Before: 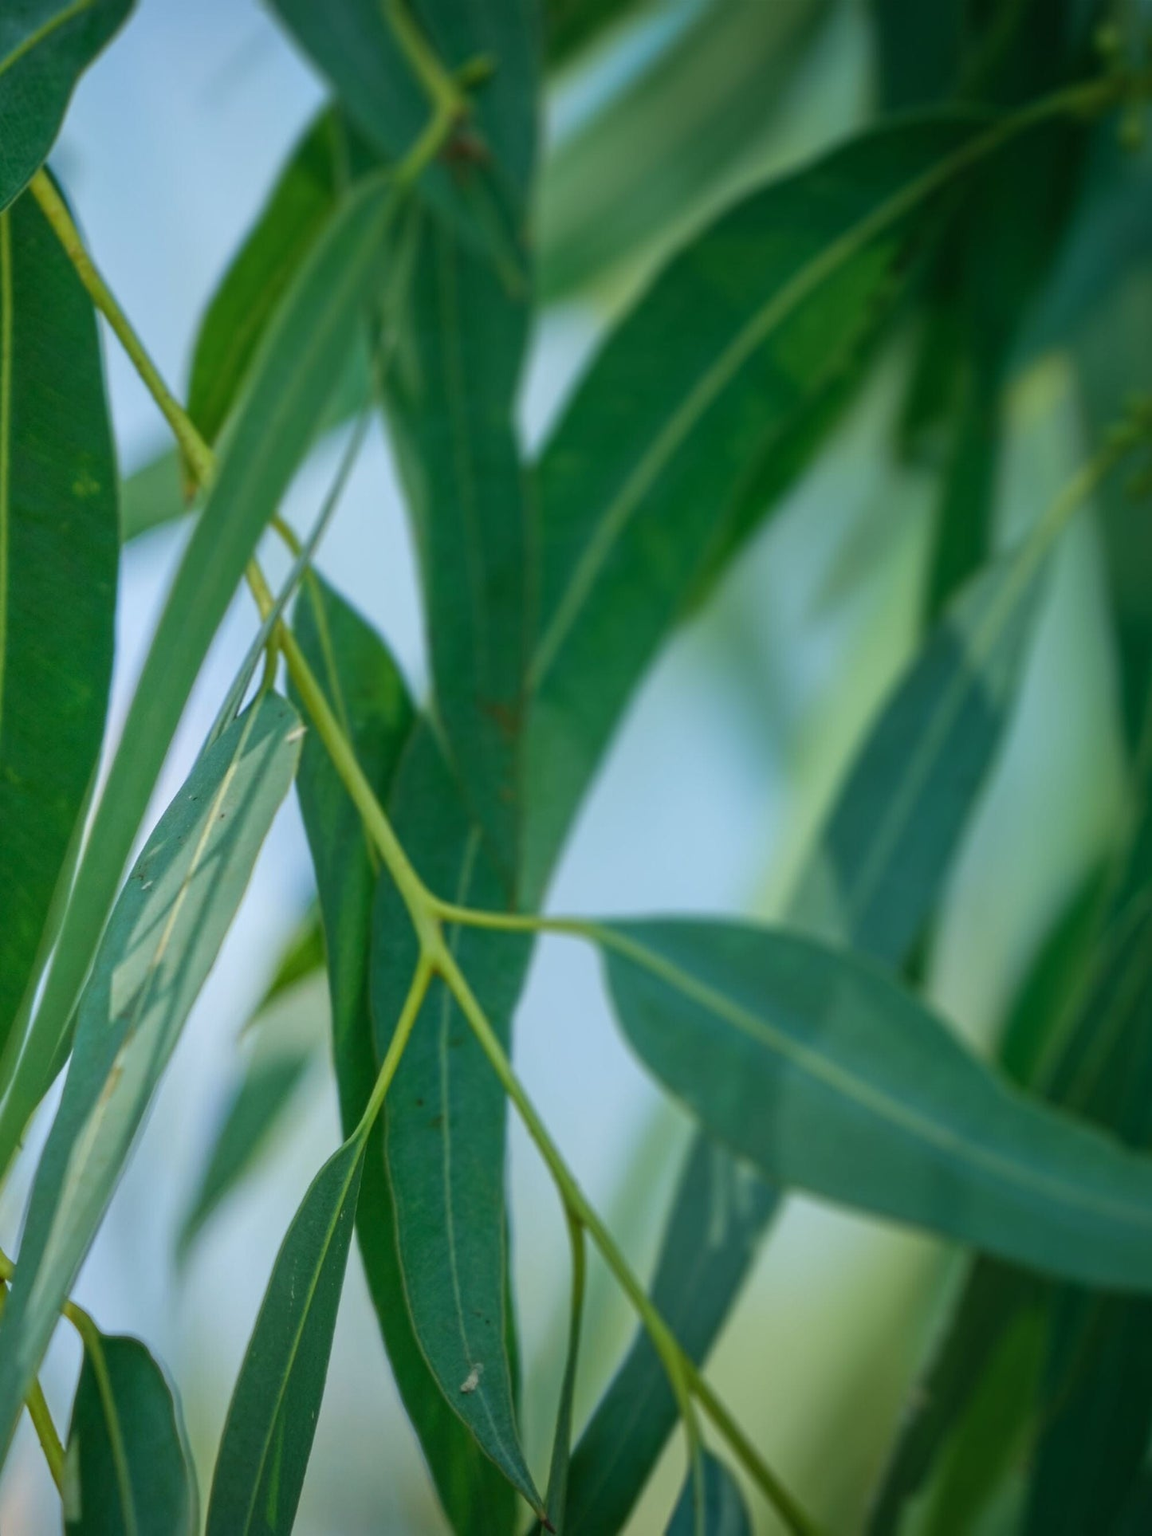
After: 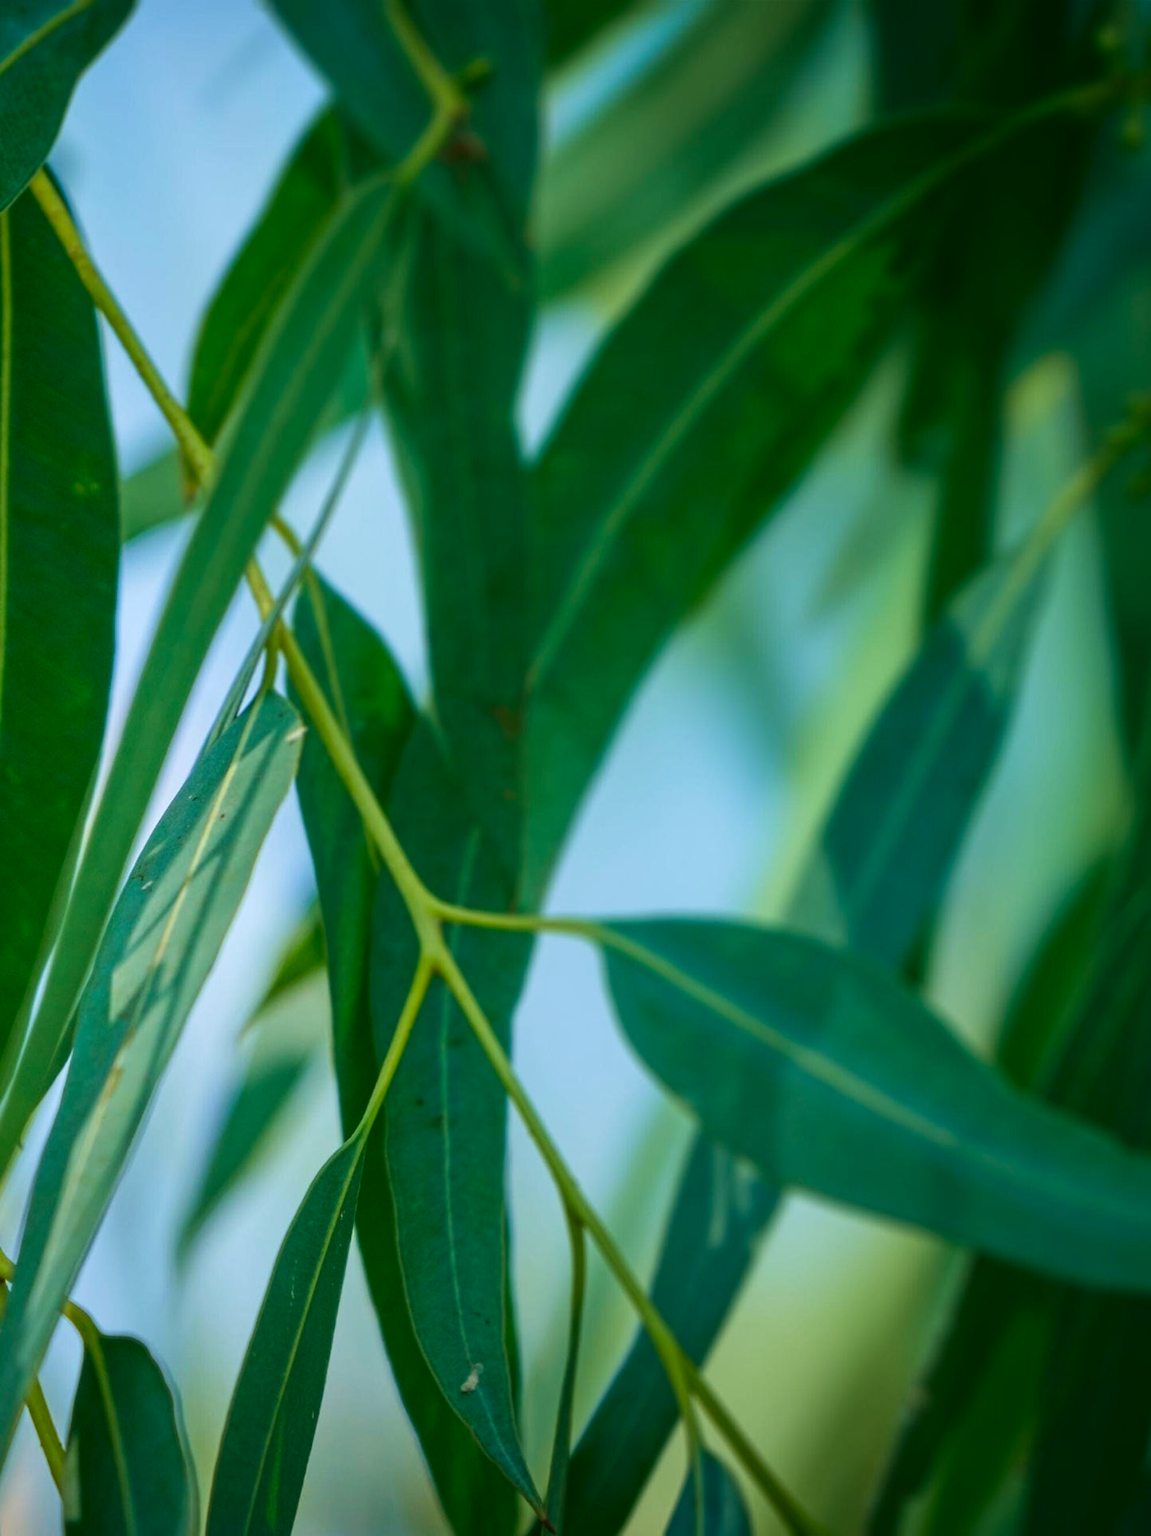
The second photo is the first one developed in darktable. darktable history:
velvia: on, module defaults
contrast brightness saturation: contrast 0.13, brightness -0.05, saturation 0.16
